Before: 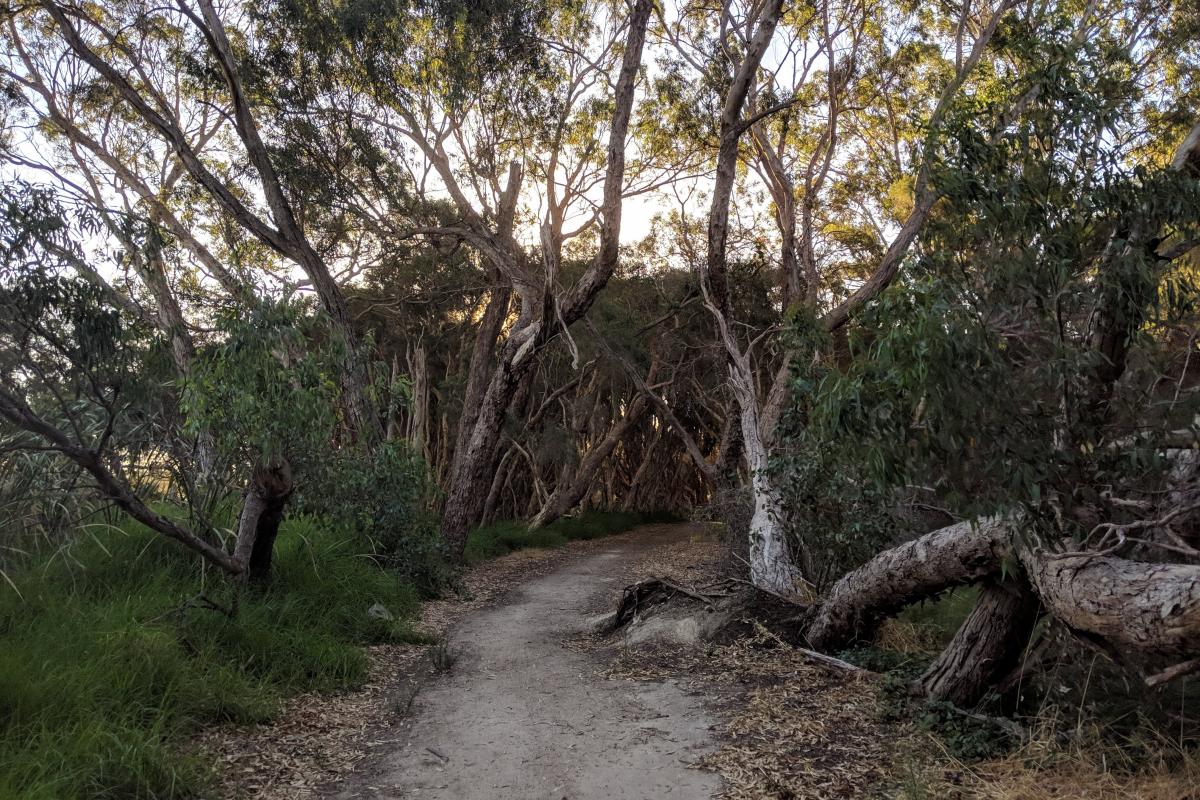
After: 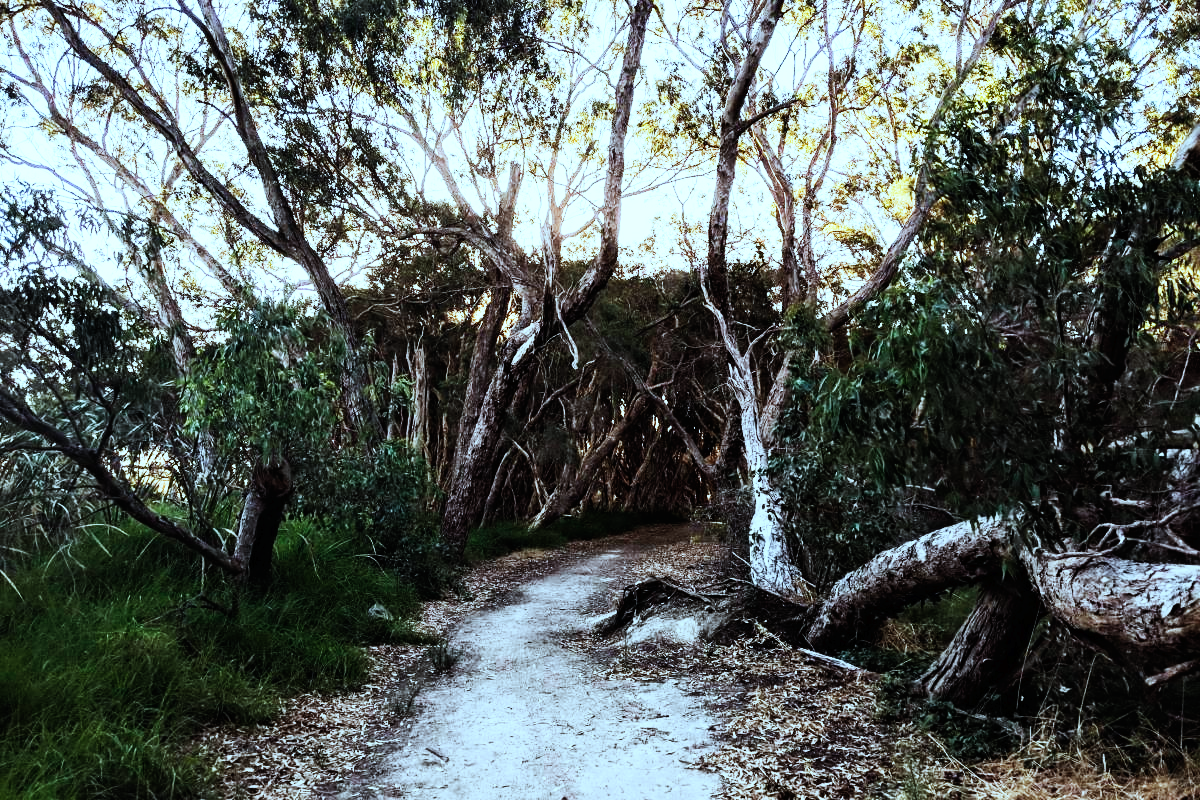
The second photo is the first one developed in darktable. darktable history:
color correction: highlights a* -10.69, highlights b* -19.19
base curve: curves: ch0 [(0, 0) (0, 0.001) (0.001, 0.001) (0.004, 0.002) (0.007, 0.004) (0.015, 0.013) (0.033, 0.045) (0.052, 0.096) (0.075, 0.17) (0.099, 0.241) (0.163, 0.42) (0.219, 0.55) (0.259, 0.616) (0.327, 0.722) (0.365, 0.765) (0.522, 0.873) (0.547, 0.881) (0.689, 0.919) (0.826, 0.952) (1, 1)], preserve colors none
tone equalizer: -8 EV -1.08 EV, -7 EV -1.01 EV, -6 EV -0.867 EV, -5 EV -0.578 EV, -3 EV 0.578 EV, -2 EV 0.867 EV, -1 EV 1.01 EV, +0 EV 1.08 EV, edges refinement/feathering 500, mask exposure compensation -1.57 EV, preserve details no
